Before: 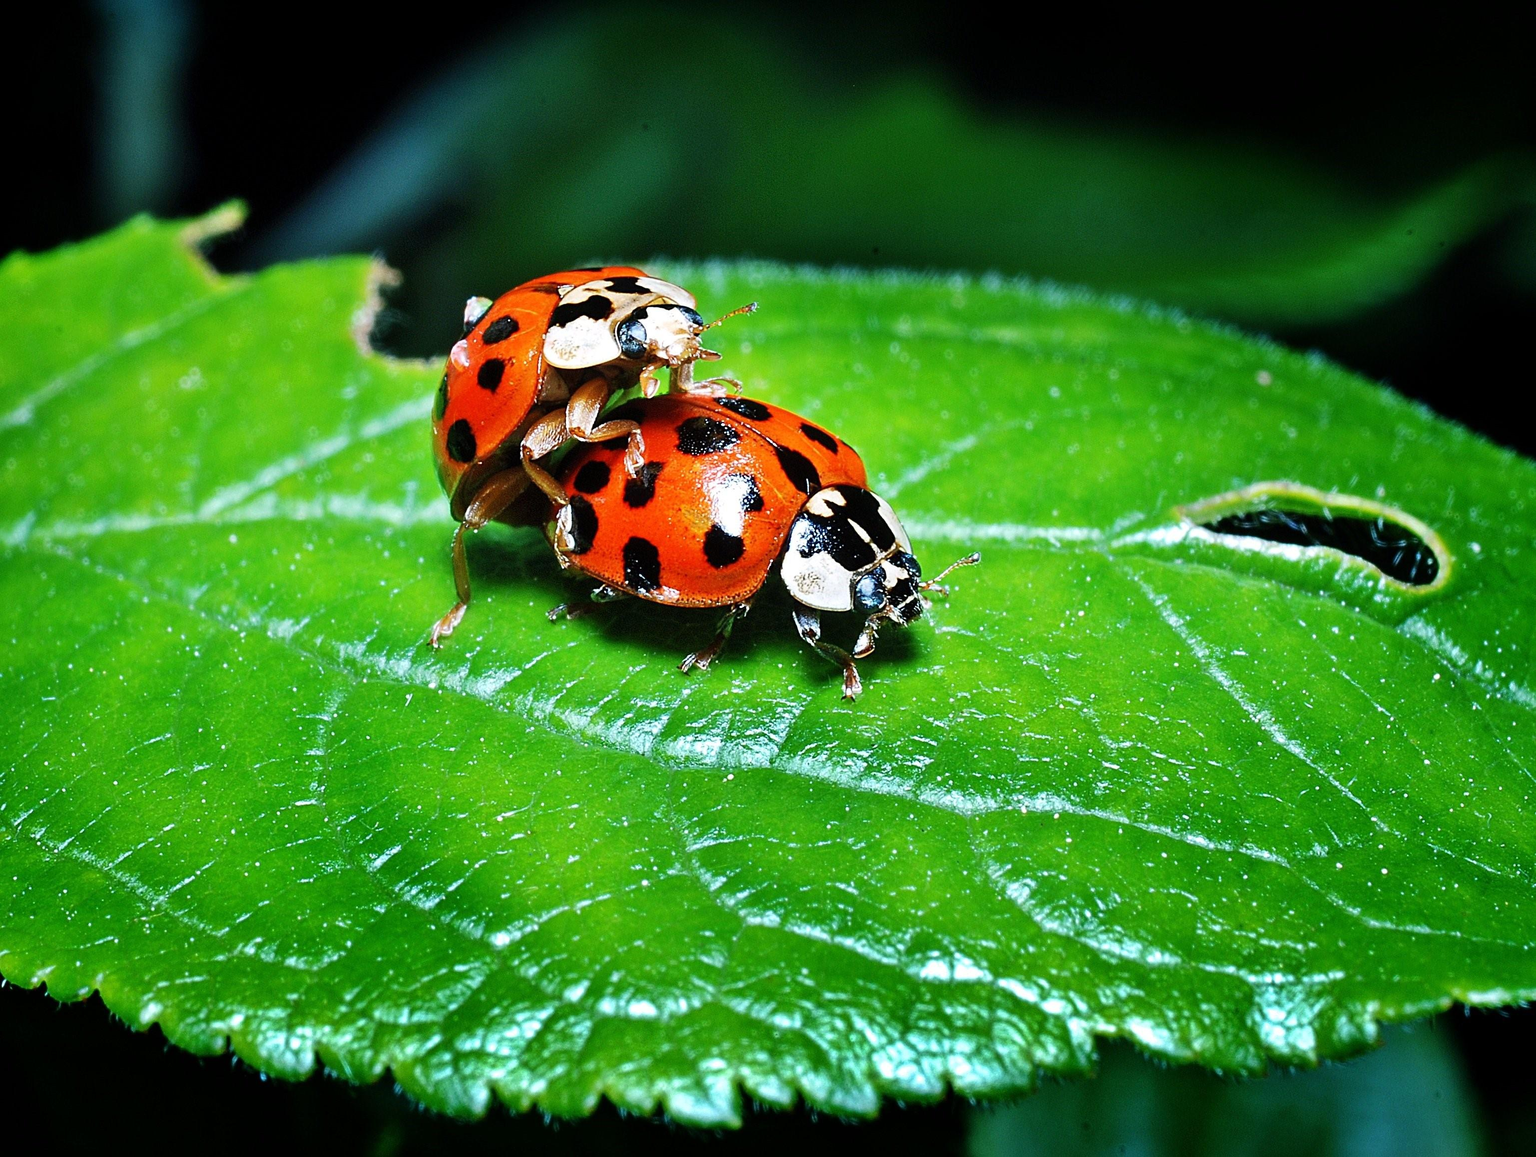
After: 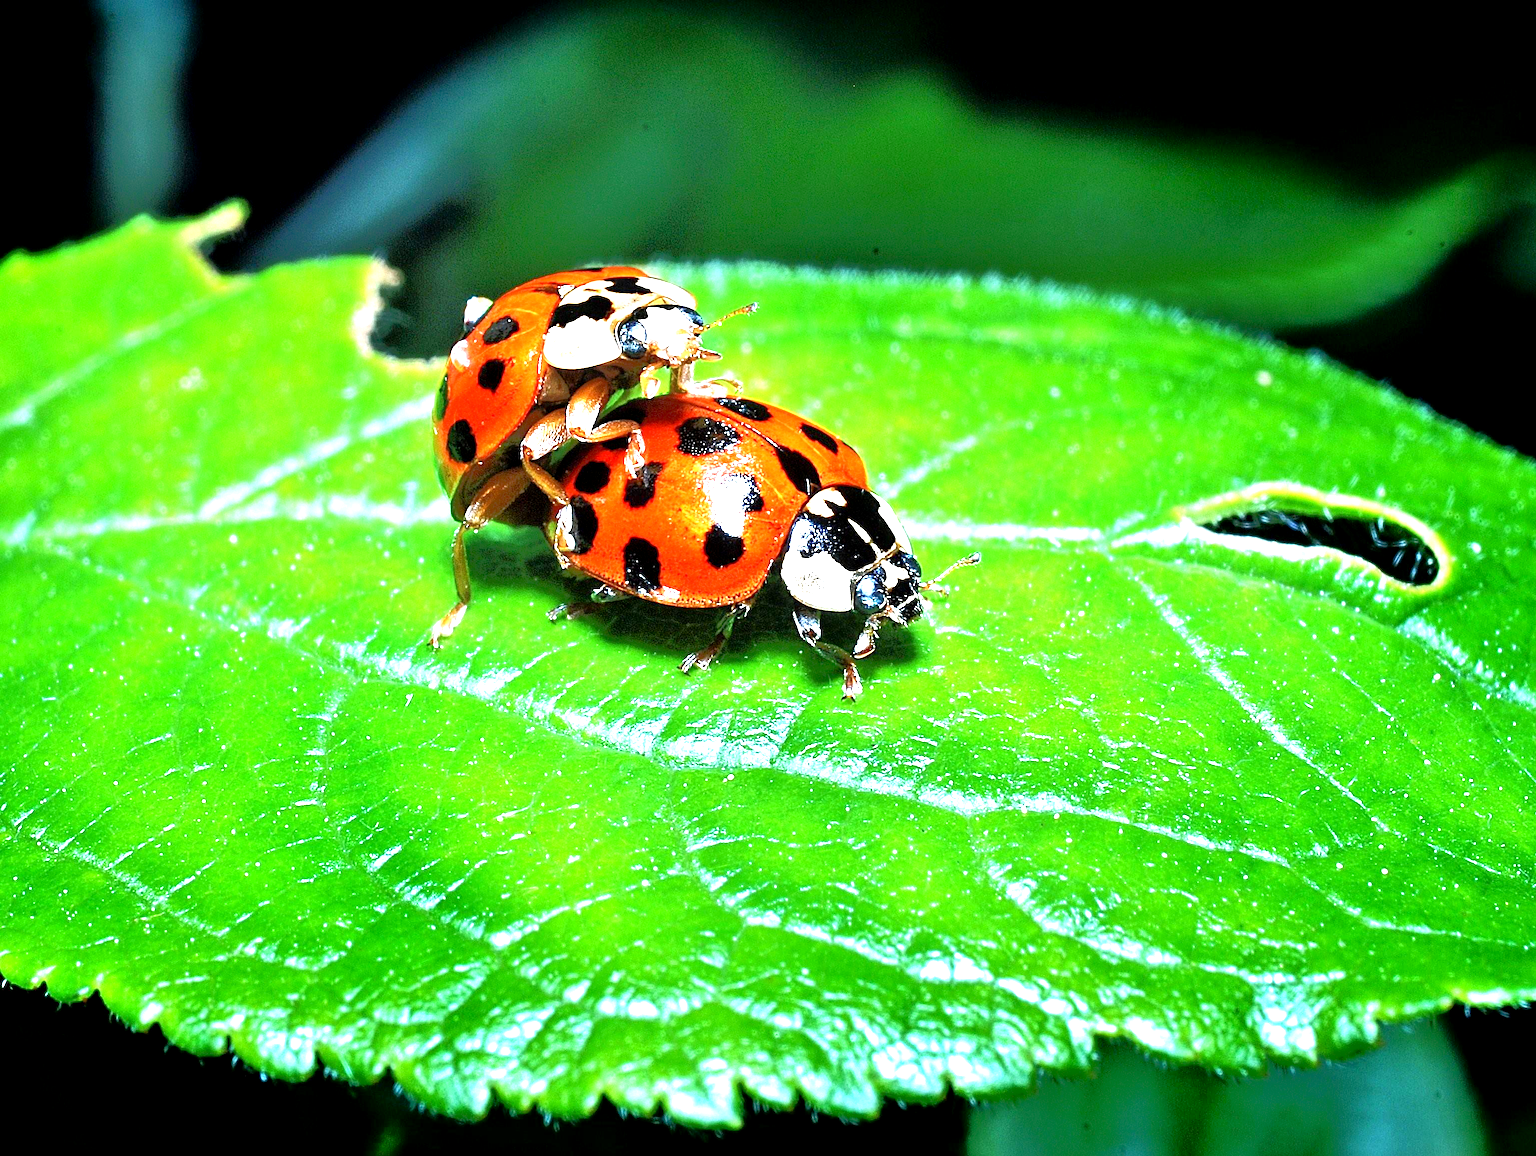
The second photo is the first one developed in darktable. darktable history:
tone equalizer: -8 EV -0.528 EV, -7 EV -0.319 EV, -6 EV -0.083 EV, -5 EV 0.413 EV, -4 EV 0.985 EV, -3 EV 0.791 EV, -2 EV -0.01 EV, -1 EV 0.14 EV, +0 EV -0.012 EV, smoothing 1
exposure: black level correction 0.001, exposure 1.3 EV, compensate highlight preservation false
